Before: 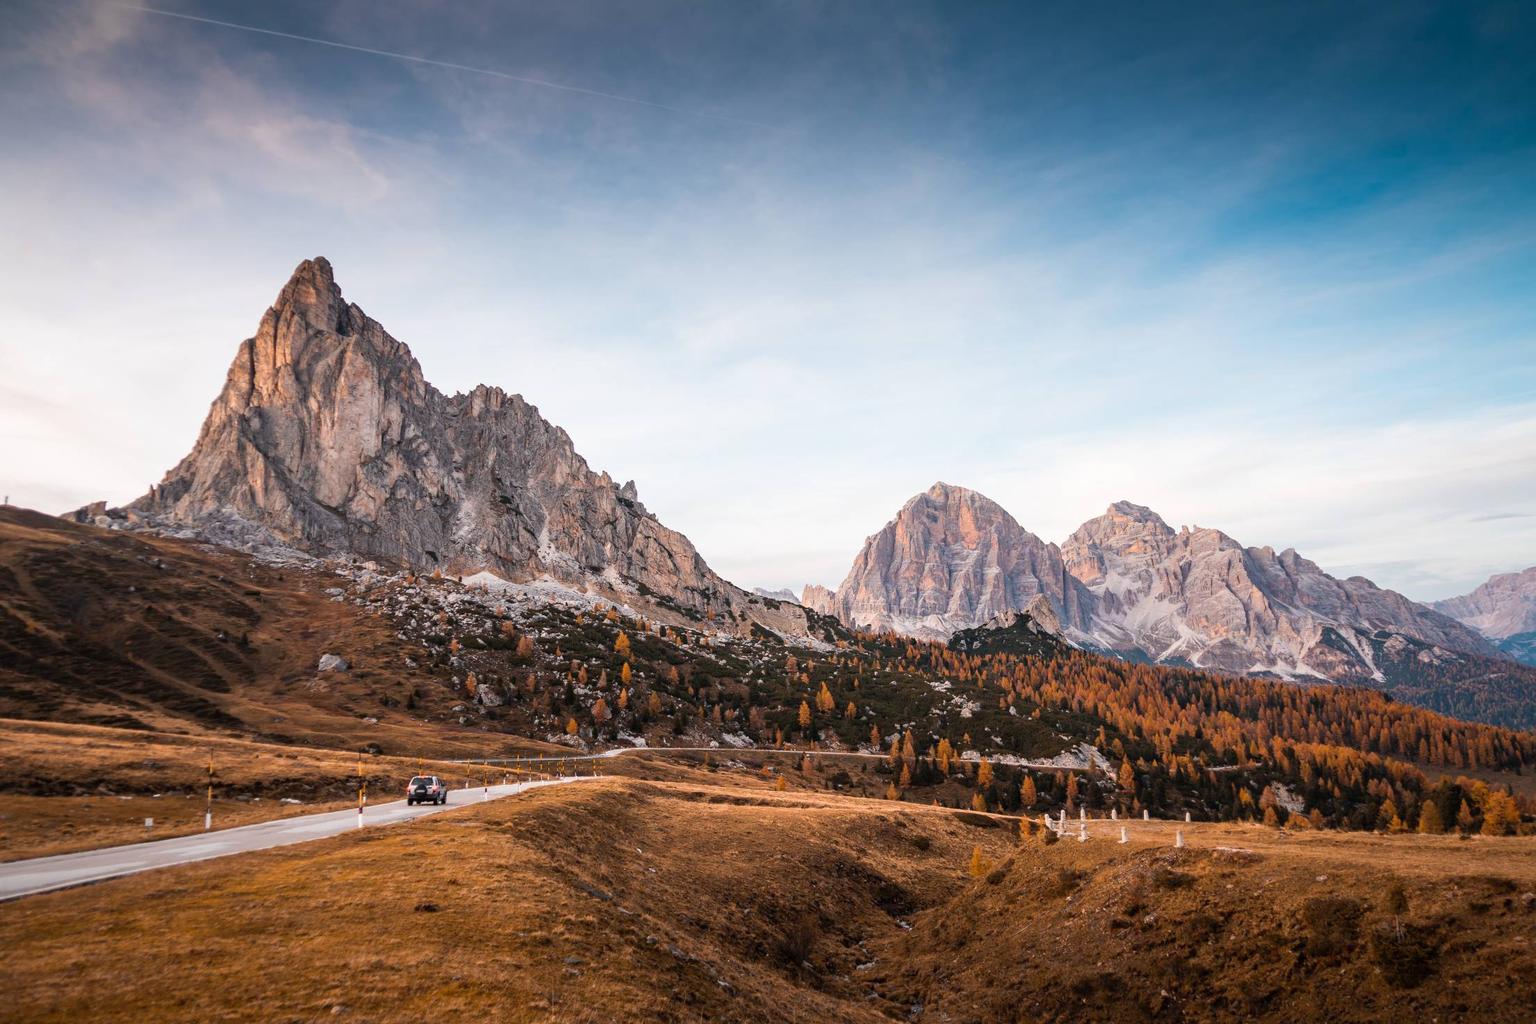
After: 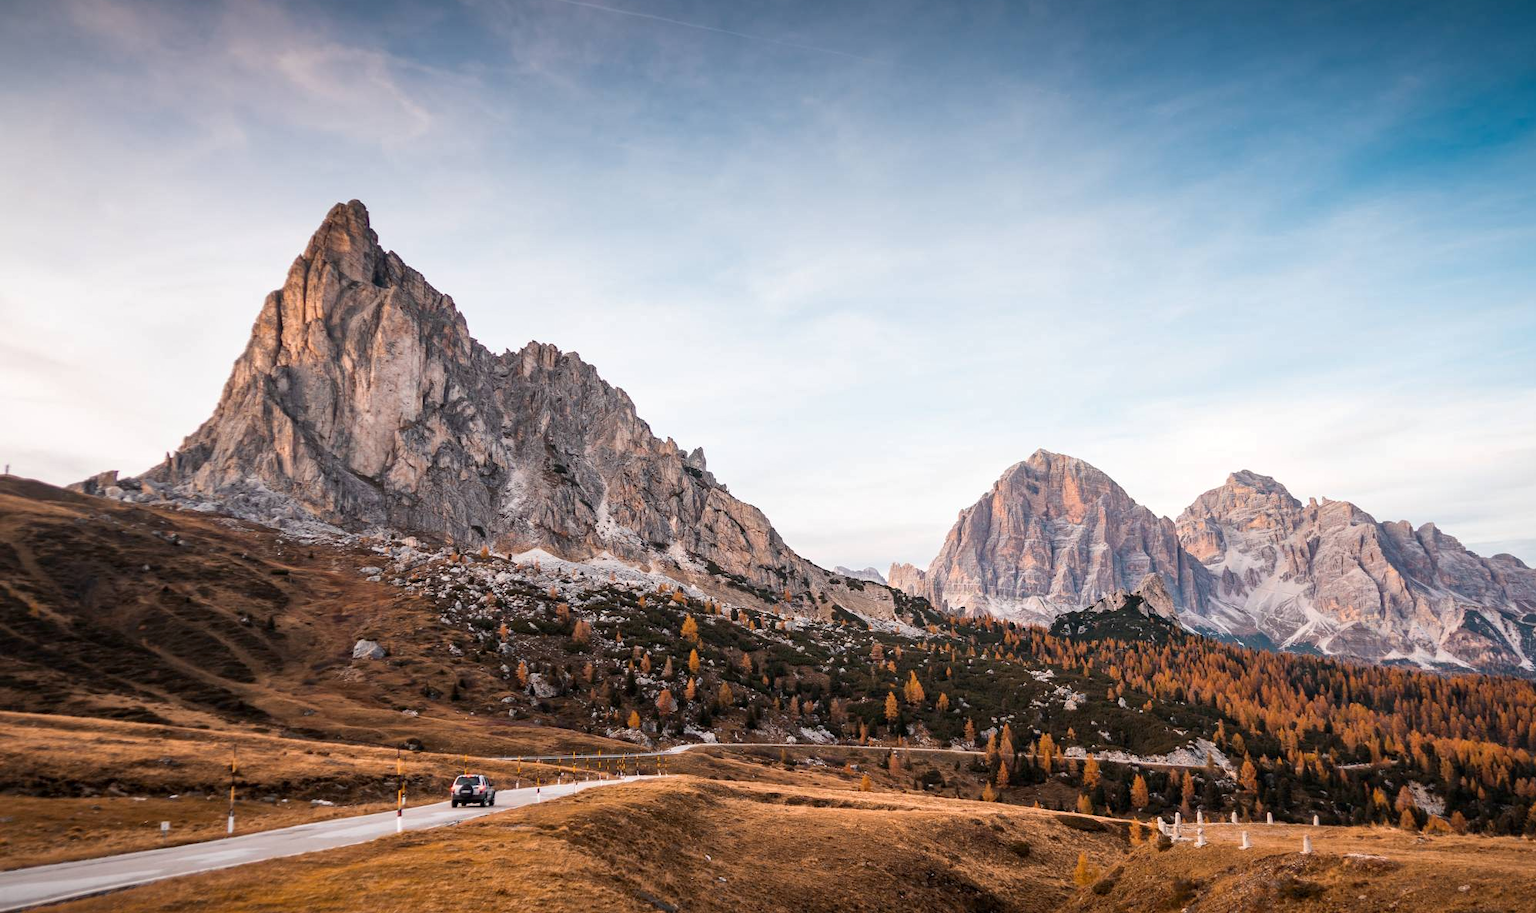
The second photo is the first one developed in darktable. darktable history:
crop: top 7.49%, right 9.717%, bottom 11.943%
local contrast: mode bilateral grid, contrast 20, coarseness 50, detail 120%, midtone range 0.2
